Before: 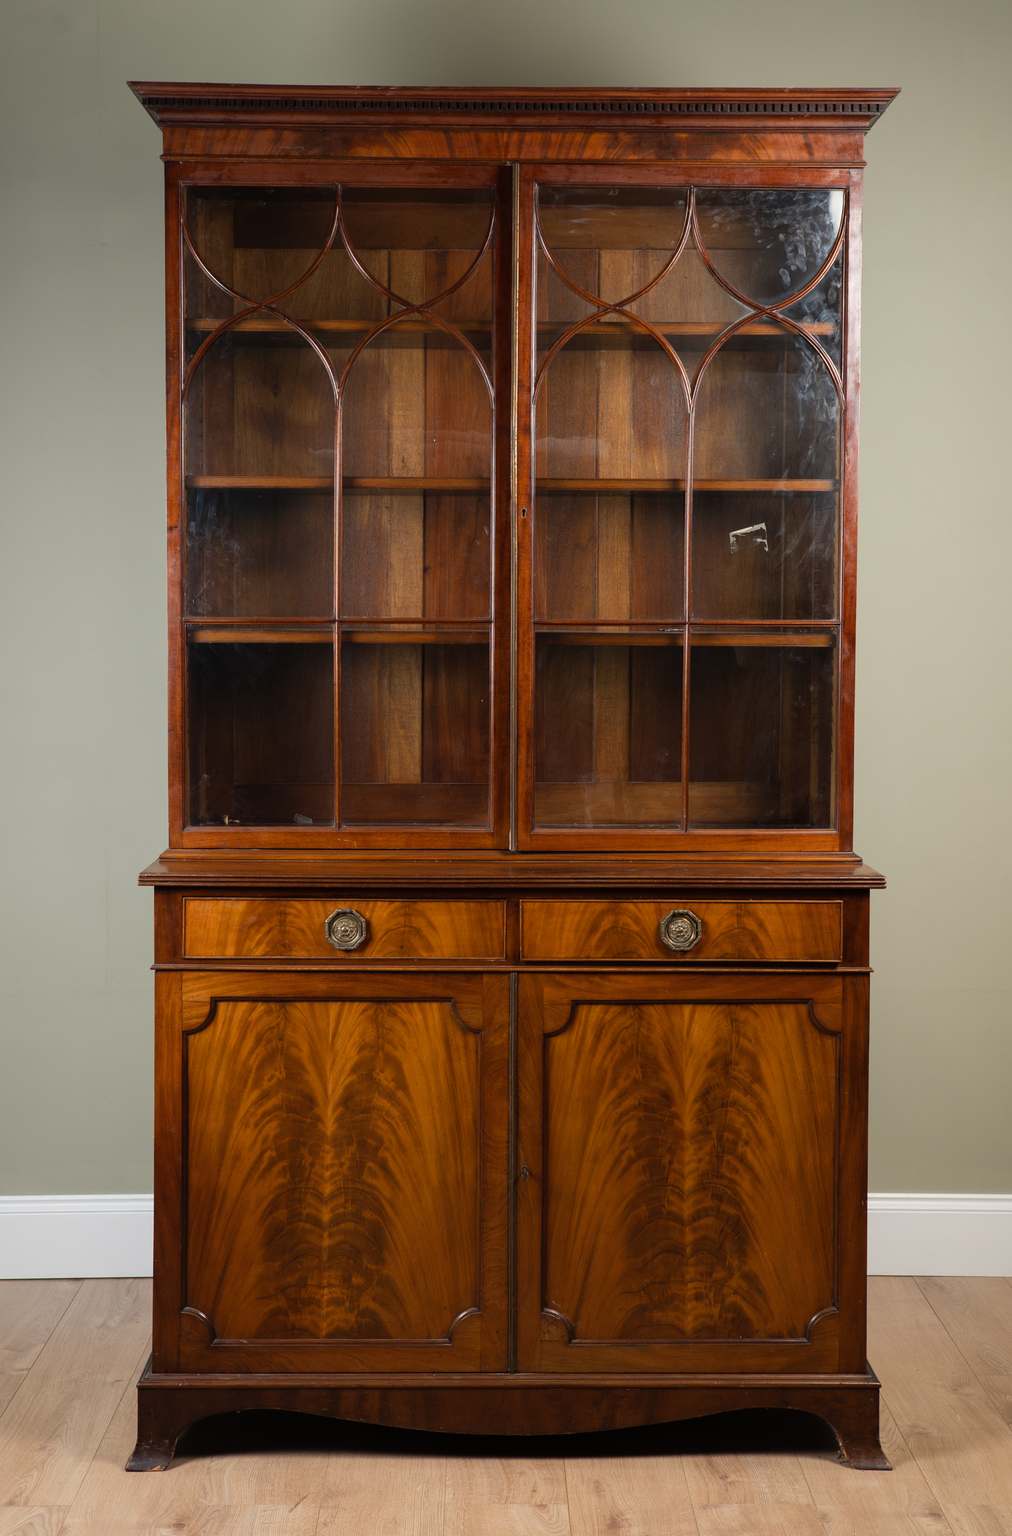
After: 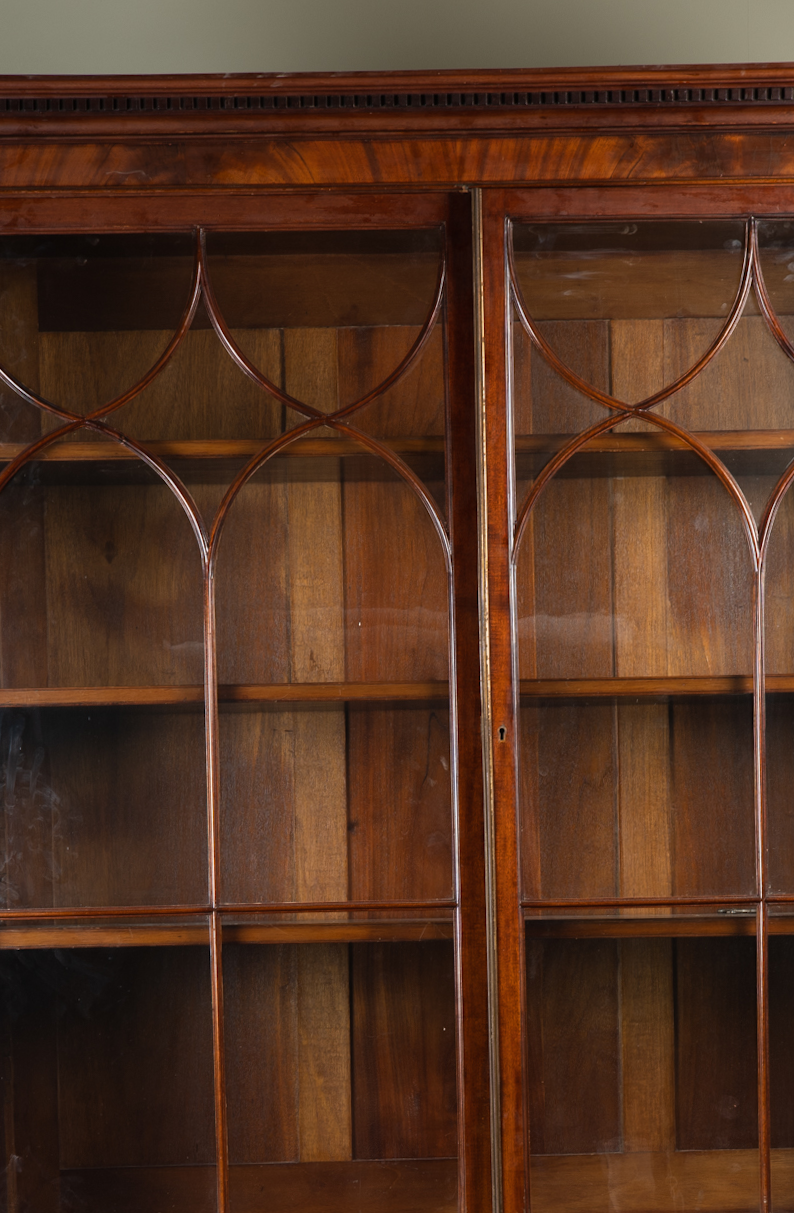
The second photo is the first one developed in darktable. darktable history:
crop: left 19.556%, right 30.401%, bottom 46.458%
rotate and perspective: rotation -1.42°, crop left 0.016, crop right 0.984, crop top 0.035, crop bottom 0.965
